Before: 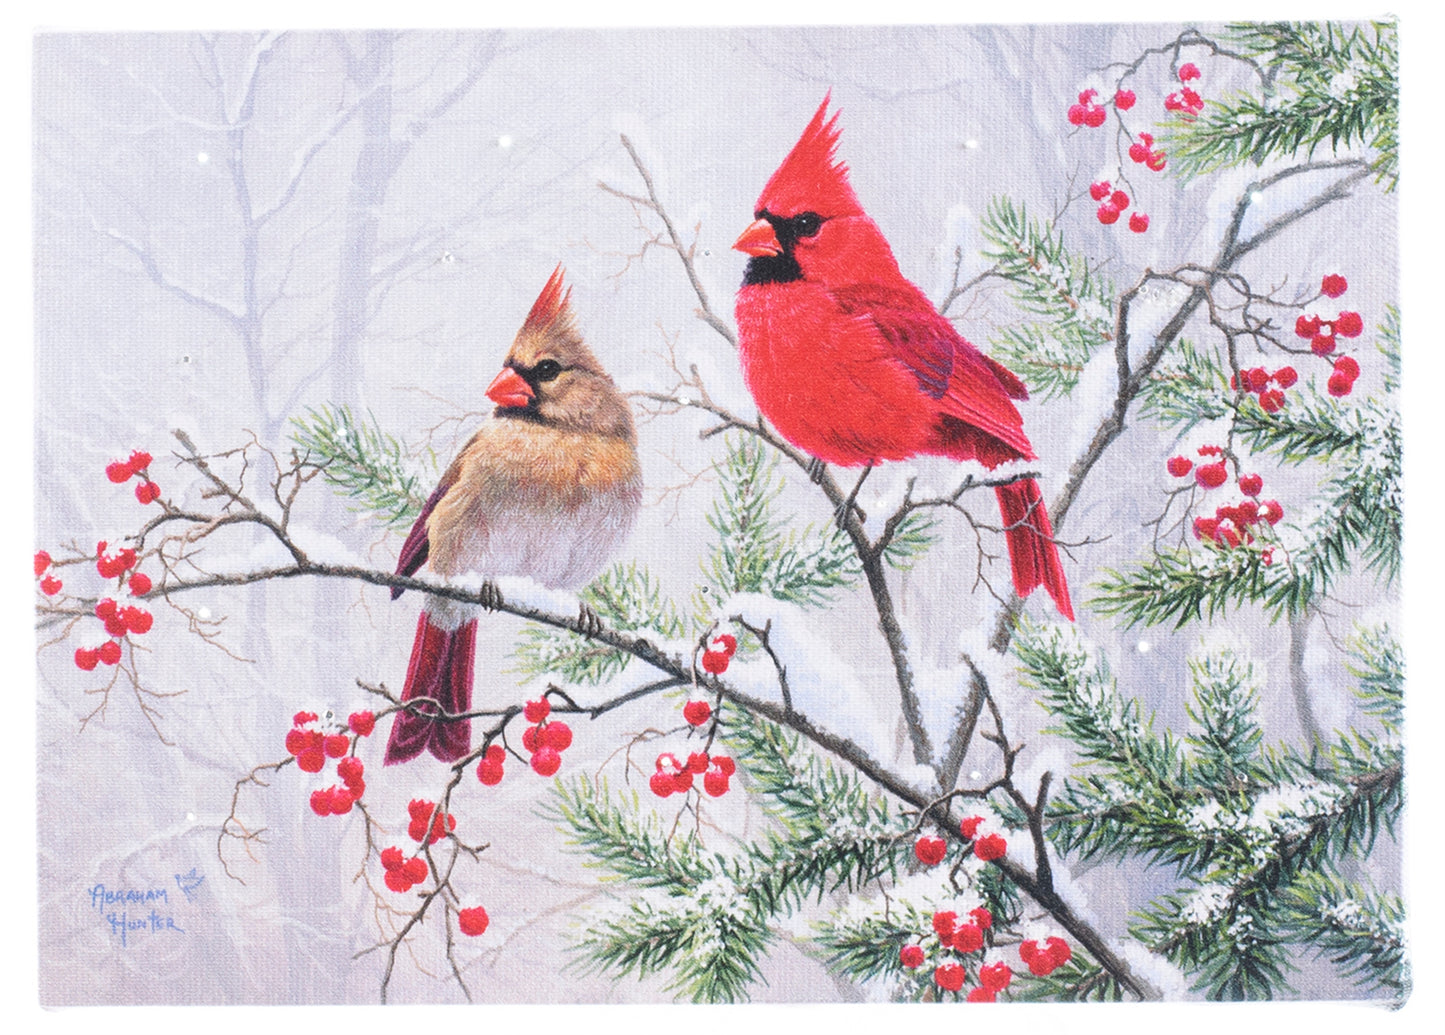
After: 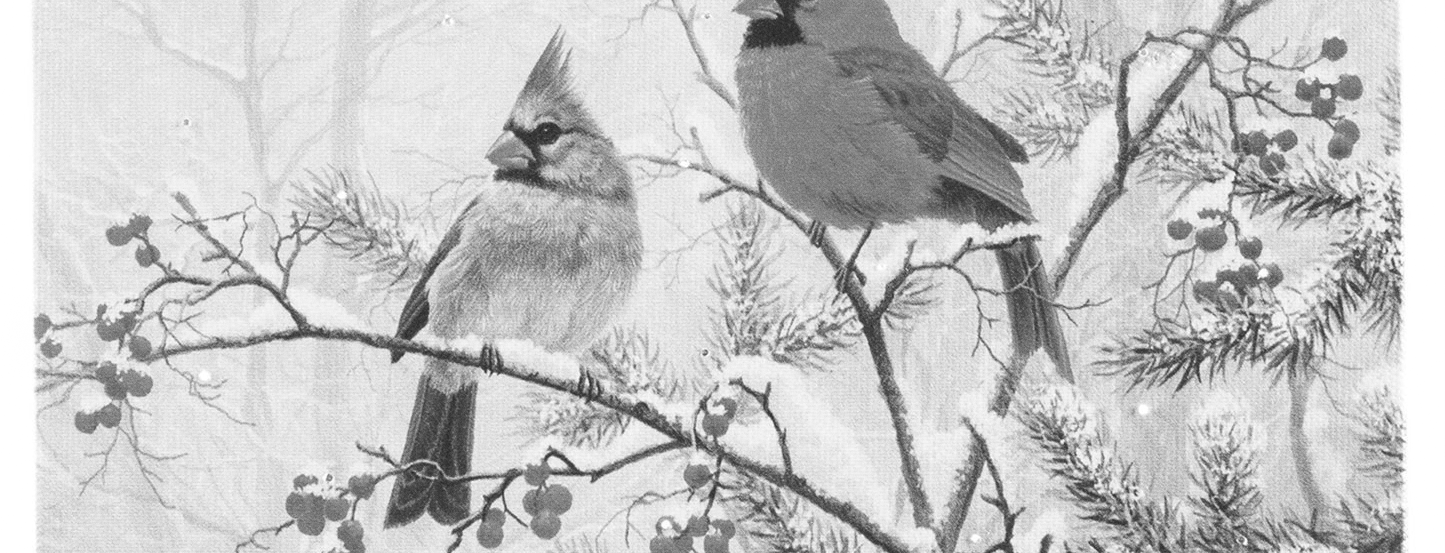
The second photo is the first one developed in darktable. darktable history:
crop and rotate: top 23.043%, bottom 23.437%
shadows and highlights: shadows 43.06, highlights 6.94
grain: coarseness 7.08 ISO, strength 21.67%, mid-tones bias 59.58%
contrast brightness saturation: contrast 0.05
monochrome: on, module defaults
